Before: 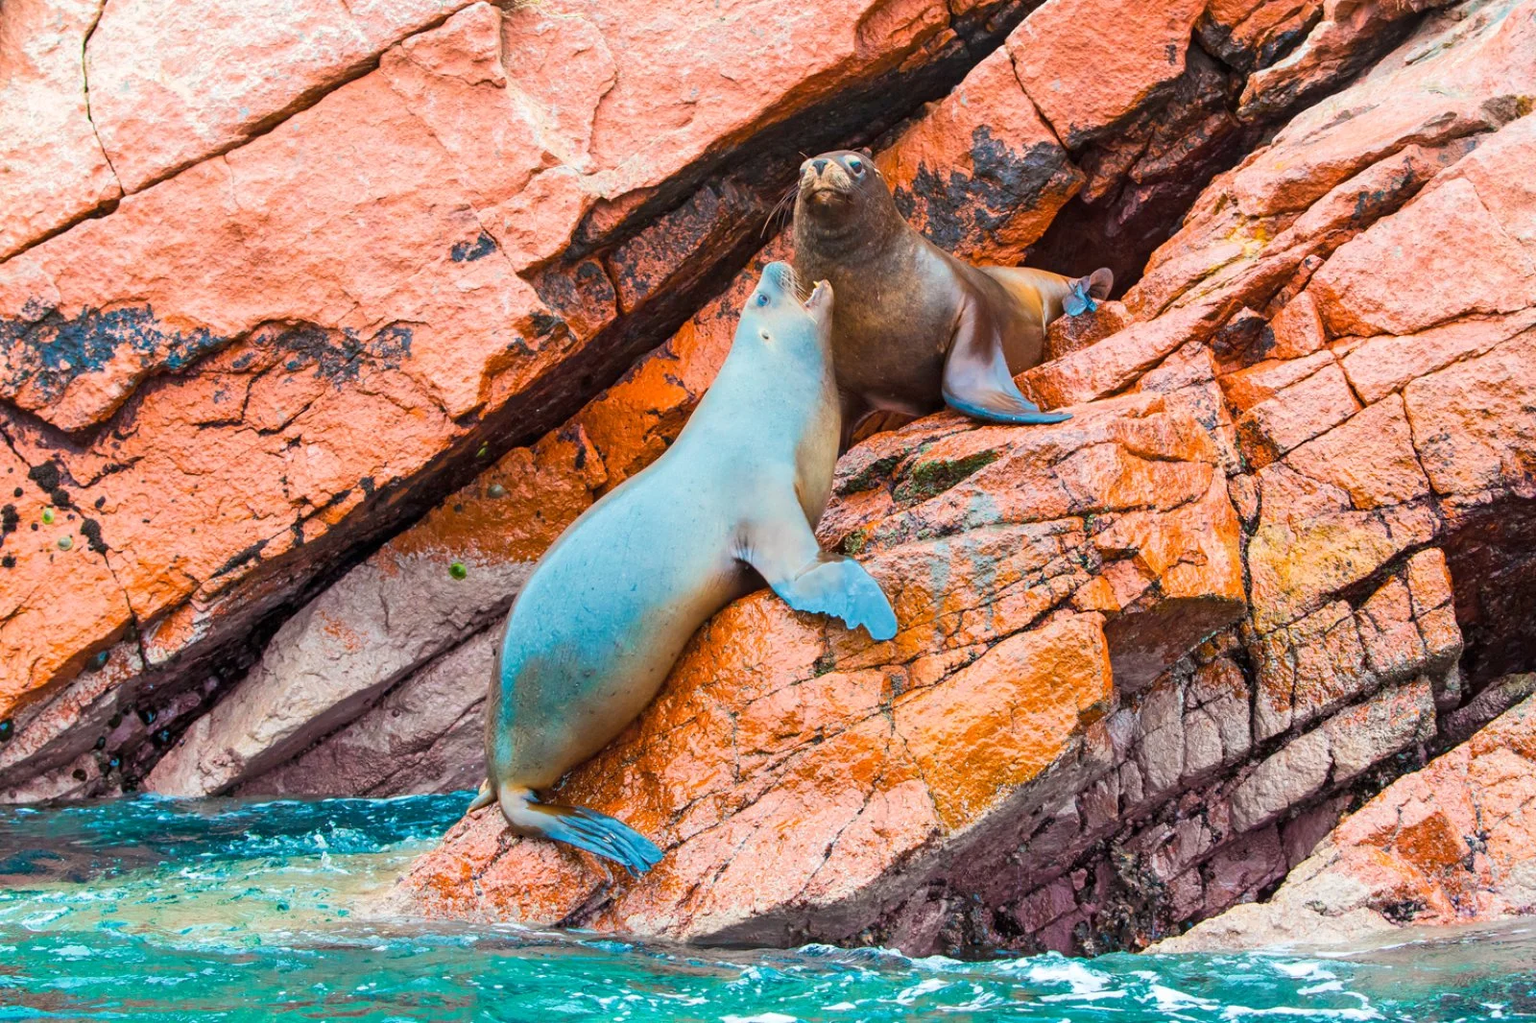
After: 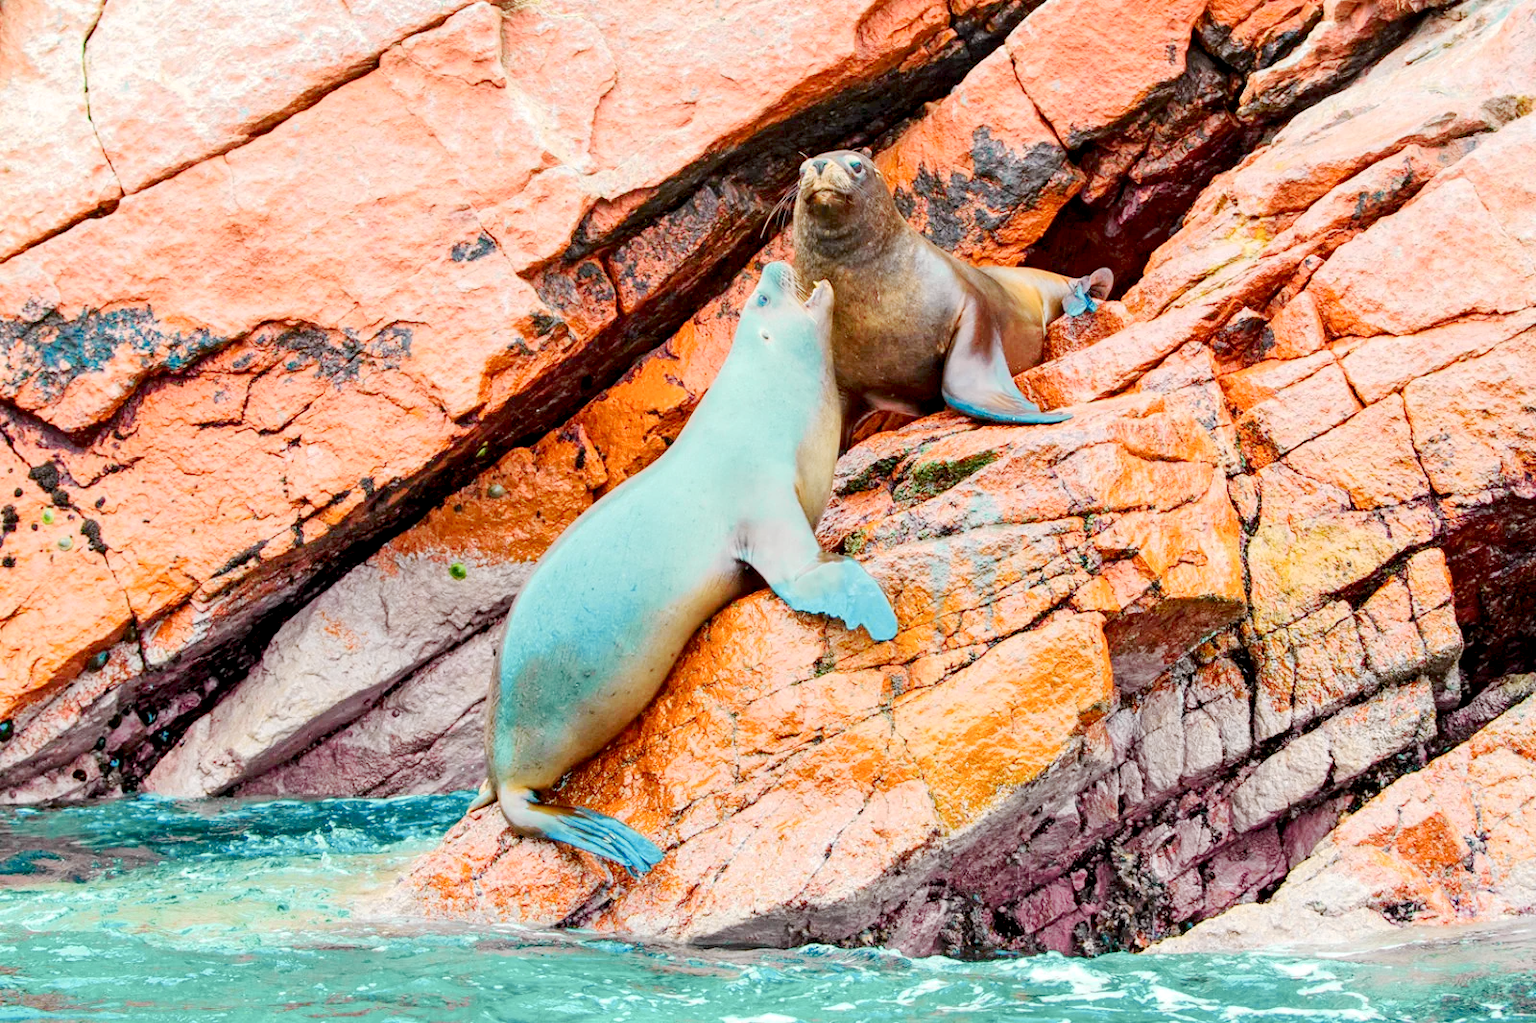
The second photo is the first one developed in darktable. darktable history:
tone curve: curves: ch0 [(0, 0.008) (0.107, 0.091) (0.283, 0.287) (0.461, 0.498) (0.64, 0.679) (0.822, 0.841) (0.998, 0.978)]; ch1 [(0, 0) (0.316, 0.349) (0.466, 0.442) (0.502, 0.5) (0.527, 0.519) (0.561, 0.553) (0.608, 0.629) (0.669, 0.704) (0.859, 0.899) (1, 1)]; ch2 [(0, 0) (0.33, 0.301) (0.421, 0.443) (0.473, 0.498) (0.502, 0.504) (0.522, 0.525) (0.592, 0.61) (0.705, 0.7) (1, 1)], color space Lab, independent channels, preserve colors none
base curve: curves: ch0 [(0, 0) (0.158, 0.273) (0.879, 0.895) (1, 1)], preserve colors none
exposure: black level correction 0.007, exposure 0.093 EV, compensate highlight preservation false
local contrast: highlights 100%, shadows 100%, detail 120%, midtone range 0.2
